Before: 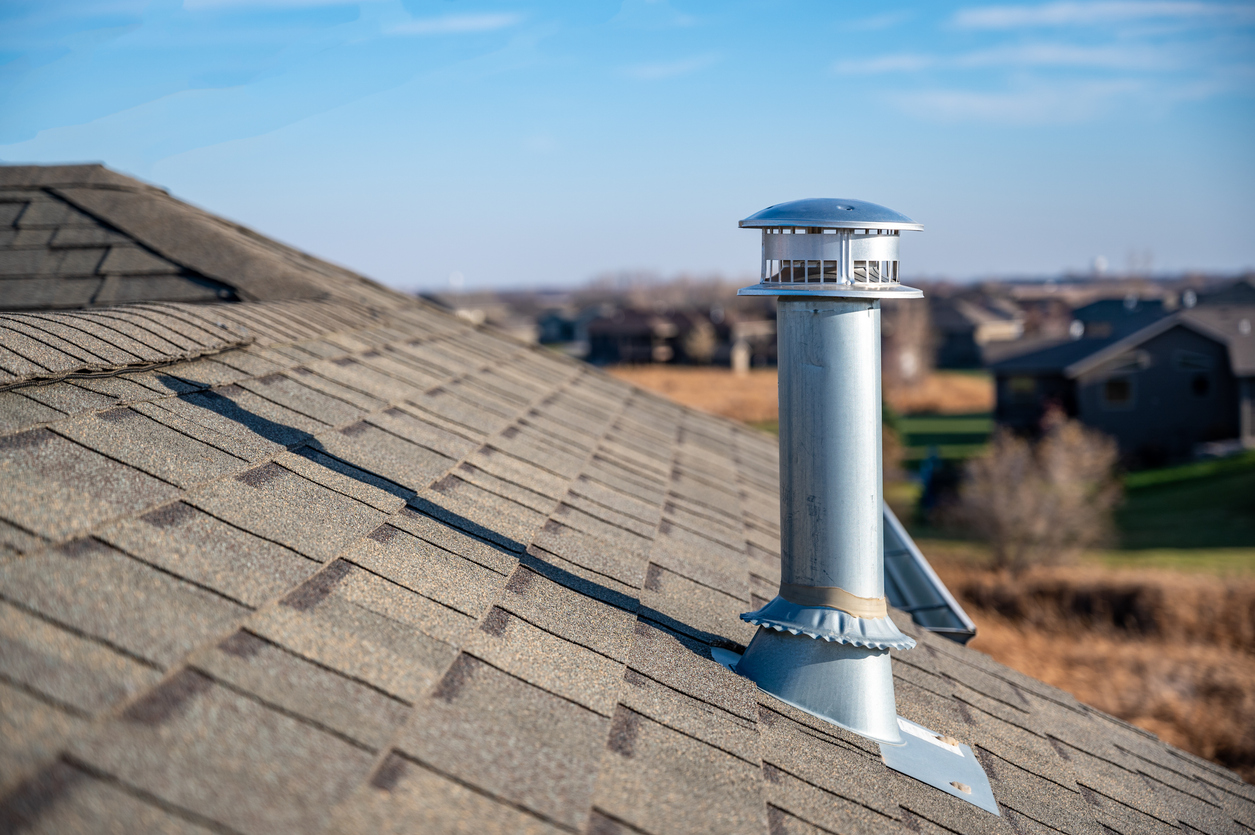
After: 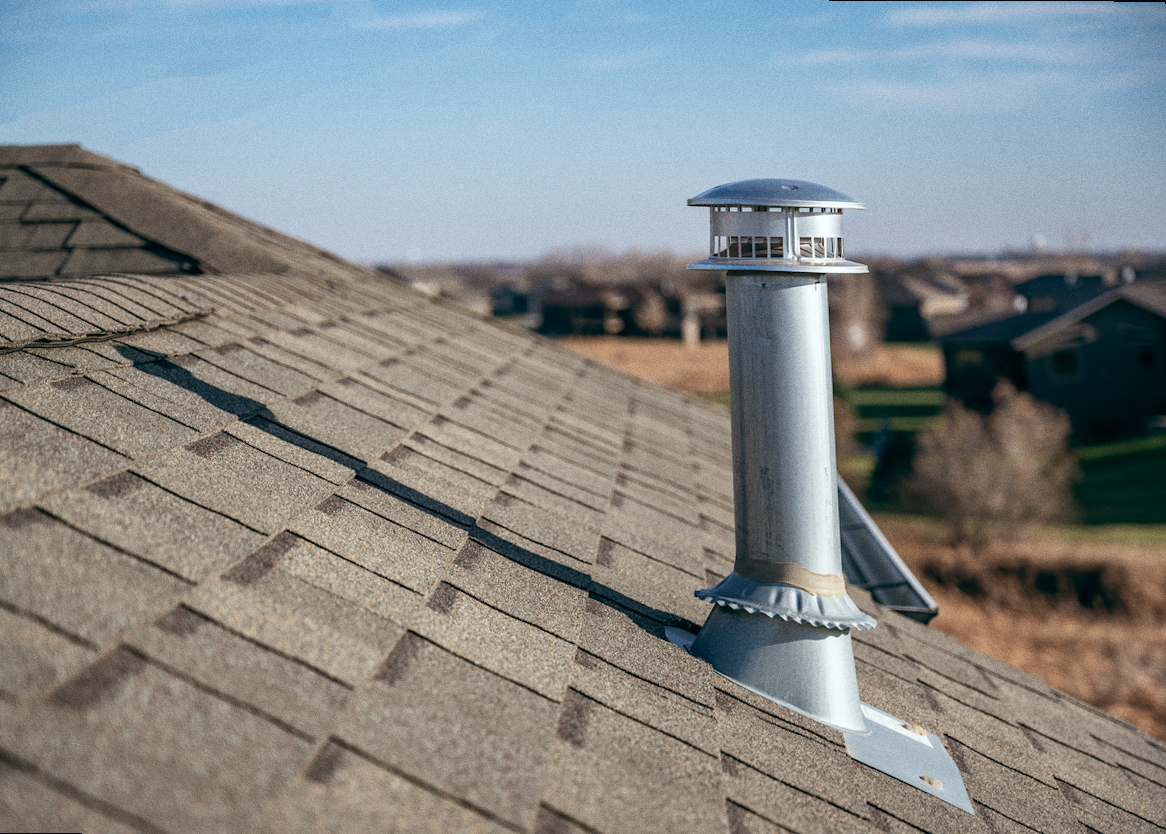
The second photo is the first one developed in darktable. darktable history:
grain: coarseness 0.09 ISO
rotate and perspective: rotation 0.215°, lens shift (vertical) -0.139, crop left 0.069, crop right 0.939, crop top 0.002, crop bottom 0.996
shadows and highlights: radius 125.46, shadows 21.19, highlights -21.19, low approximation 0.01
color balance: lift [1, 0.994, 1.002, 1.006], gamma [0.957, 1.081, 1.016, 0.919], gain [0.97, 0.972, 1.01, 1.028], input saturation 91.06%, output saturation 79.8%
